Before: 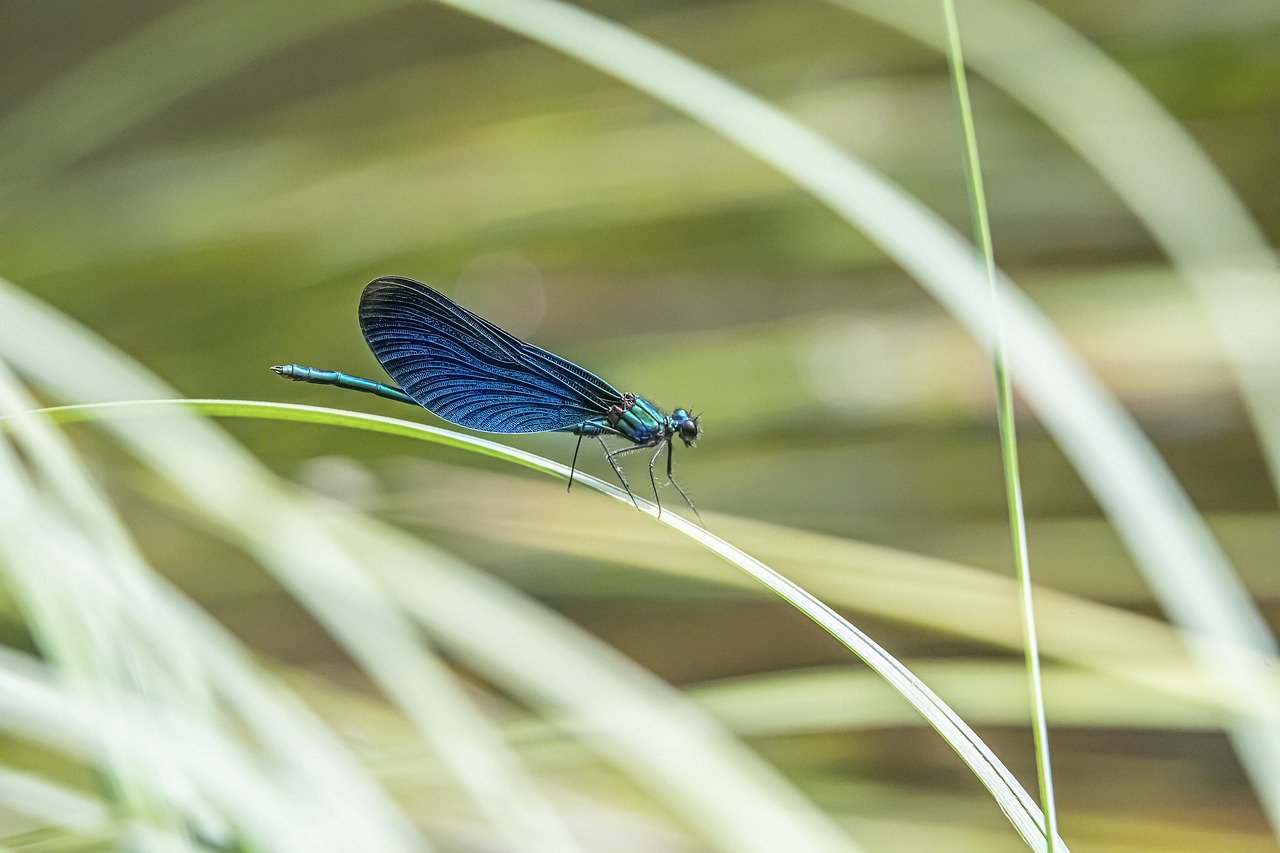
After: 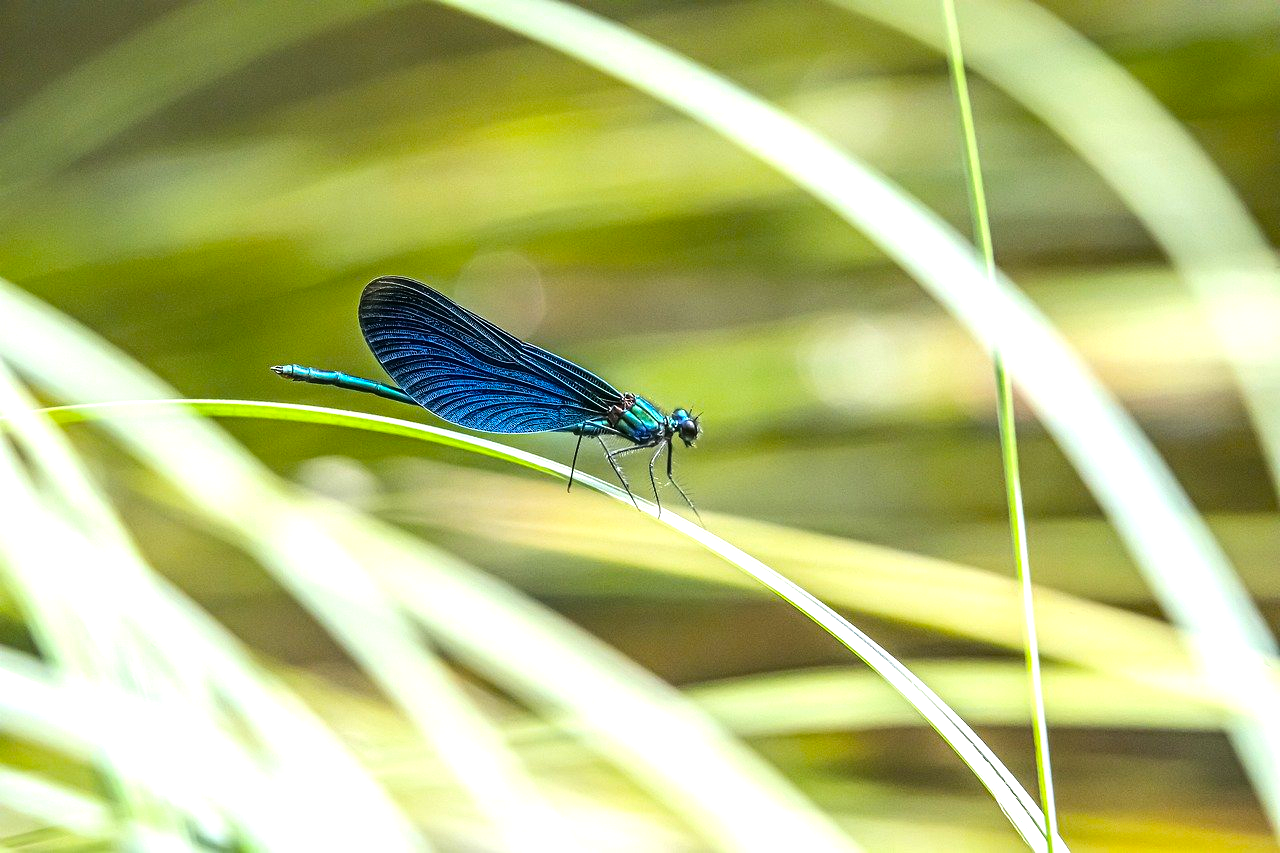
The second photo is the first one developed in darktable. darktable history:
color balance rgb: perceptual saturation grading › global saturation 30%, global vibrance 20%
tone equalizer: -8 EV -0.75 EV, -7 EV -0.7 EV, -6 EV -0.6 EV, -5 EV -0.4 EV, -3 EV 0.4 EV, -2 EV 0.6 EV, -1 EV 0.7 EV, +0 EV 0.75 EV, edges refinement/feathering 500, mask exposure compensation -1.57 EV, preserve details no
